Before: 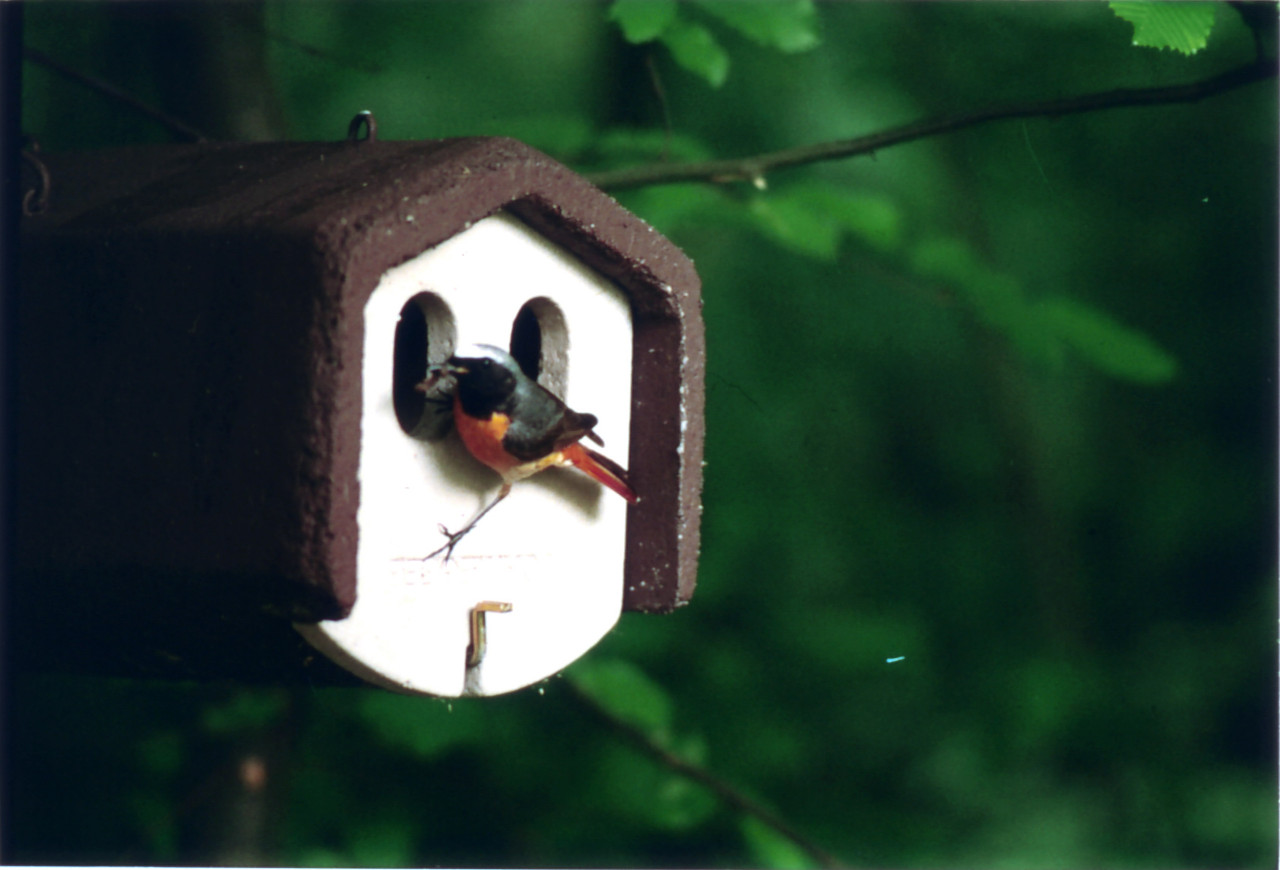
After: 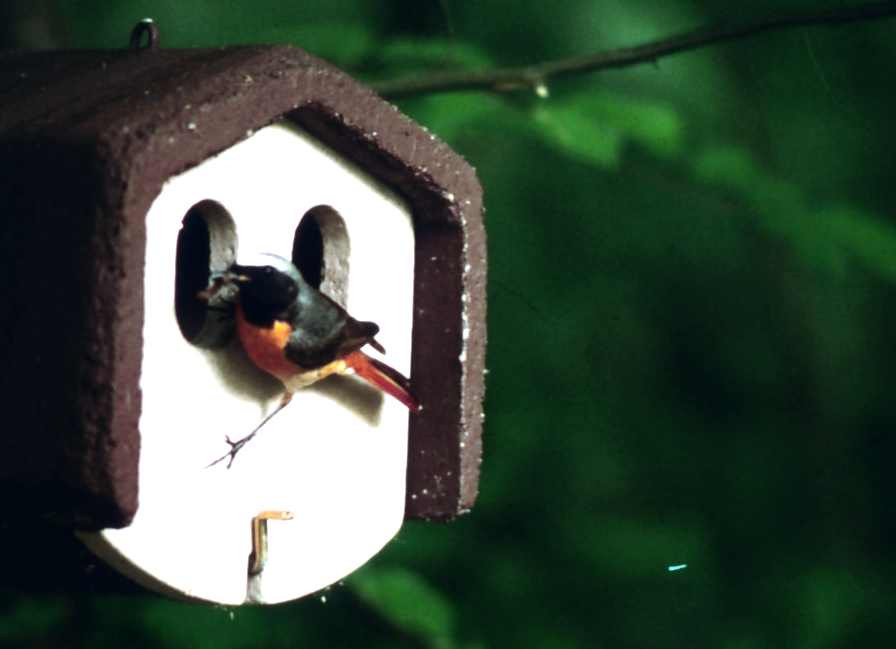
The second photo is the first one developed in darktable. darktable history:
crop and rotate: left 17.063%, top 10.651%, right 12.863%, bottom 14.695%
tone equalizer: -8 EV -0.776 EV, -7 EV -0.698 EV, -6 EV -0.567 EV, -5 EV -0.376 EV, -3 EV 0.375 EV, -2 EV 0.6 EV, -1 EV 0.685 EV, +0 EV 0.766 EV, edges refinement/feathering 500, mask exposure compensation -1.57 EV, preserve details no
